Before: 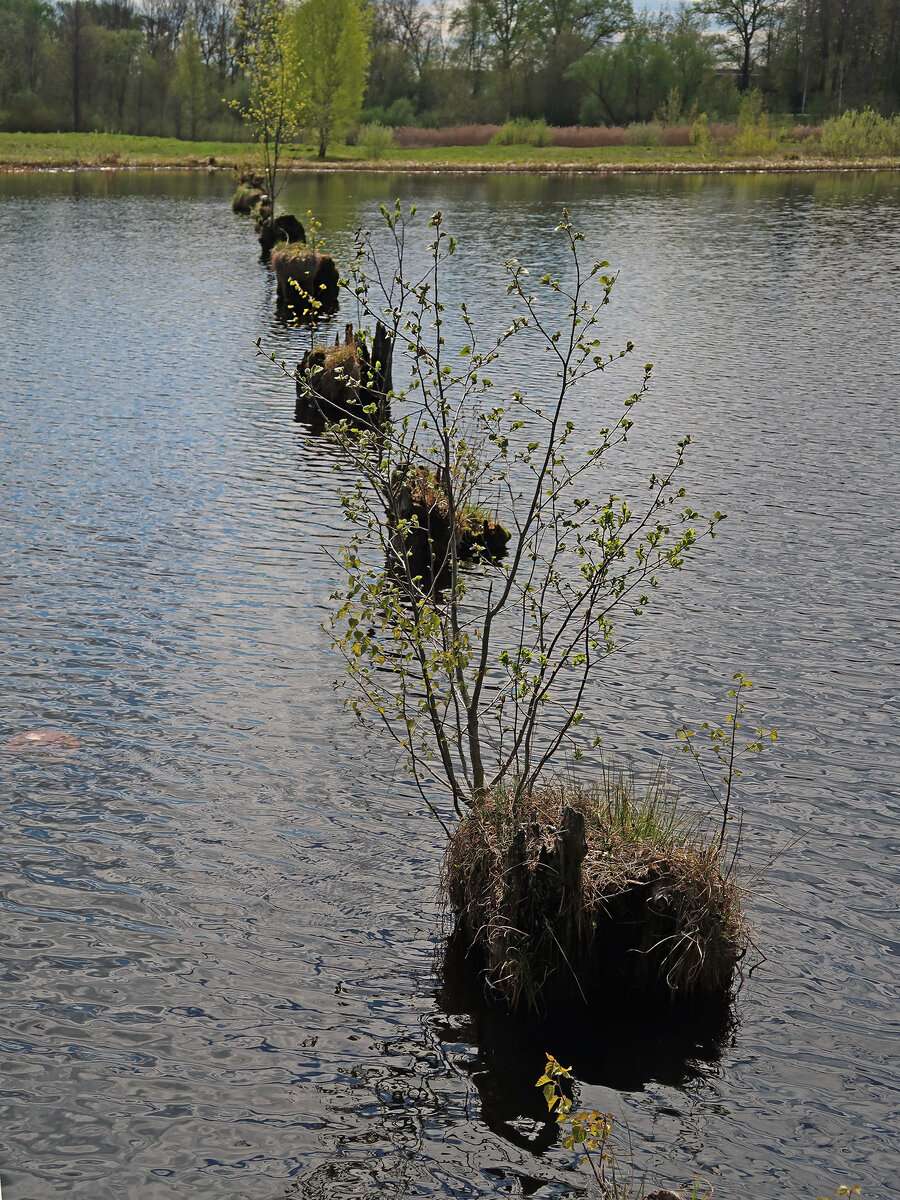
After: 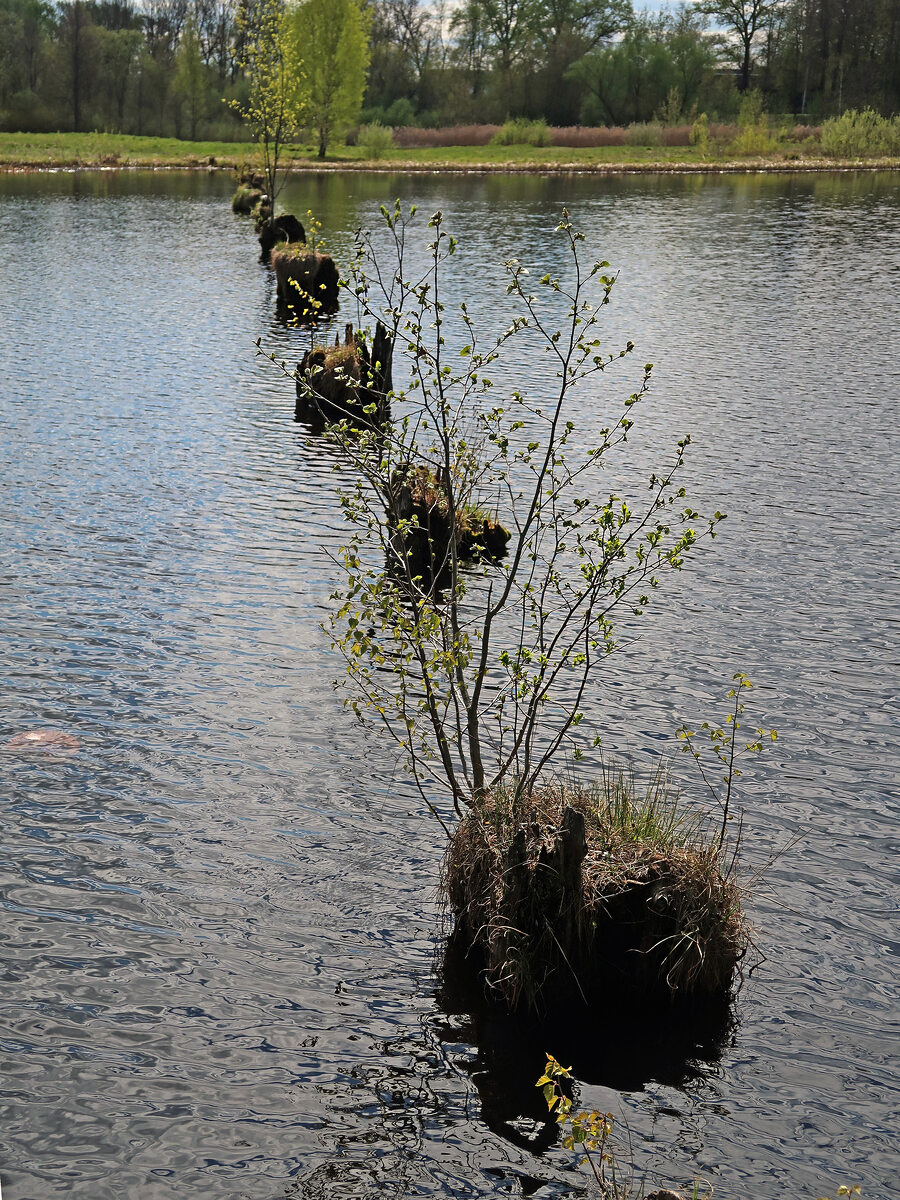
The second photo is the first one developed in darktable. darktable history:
exposure: compensate highlight preservation false
tone equalizer: -8 EV -0.417 EV, -7 EV -0.389 EV, -6 EV -0.333 EV, -5 EV -0.222 EV, -3 EV 0.222 EV, -2 EV 0.333 EV, -1 EV 0.389 EV, +0 EV 0.417 EV, edges refinement/feathering 500, mask exposure compensation -1.57 EV, preserve details no
